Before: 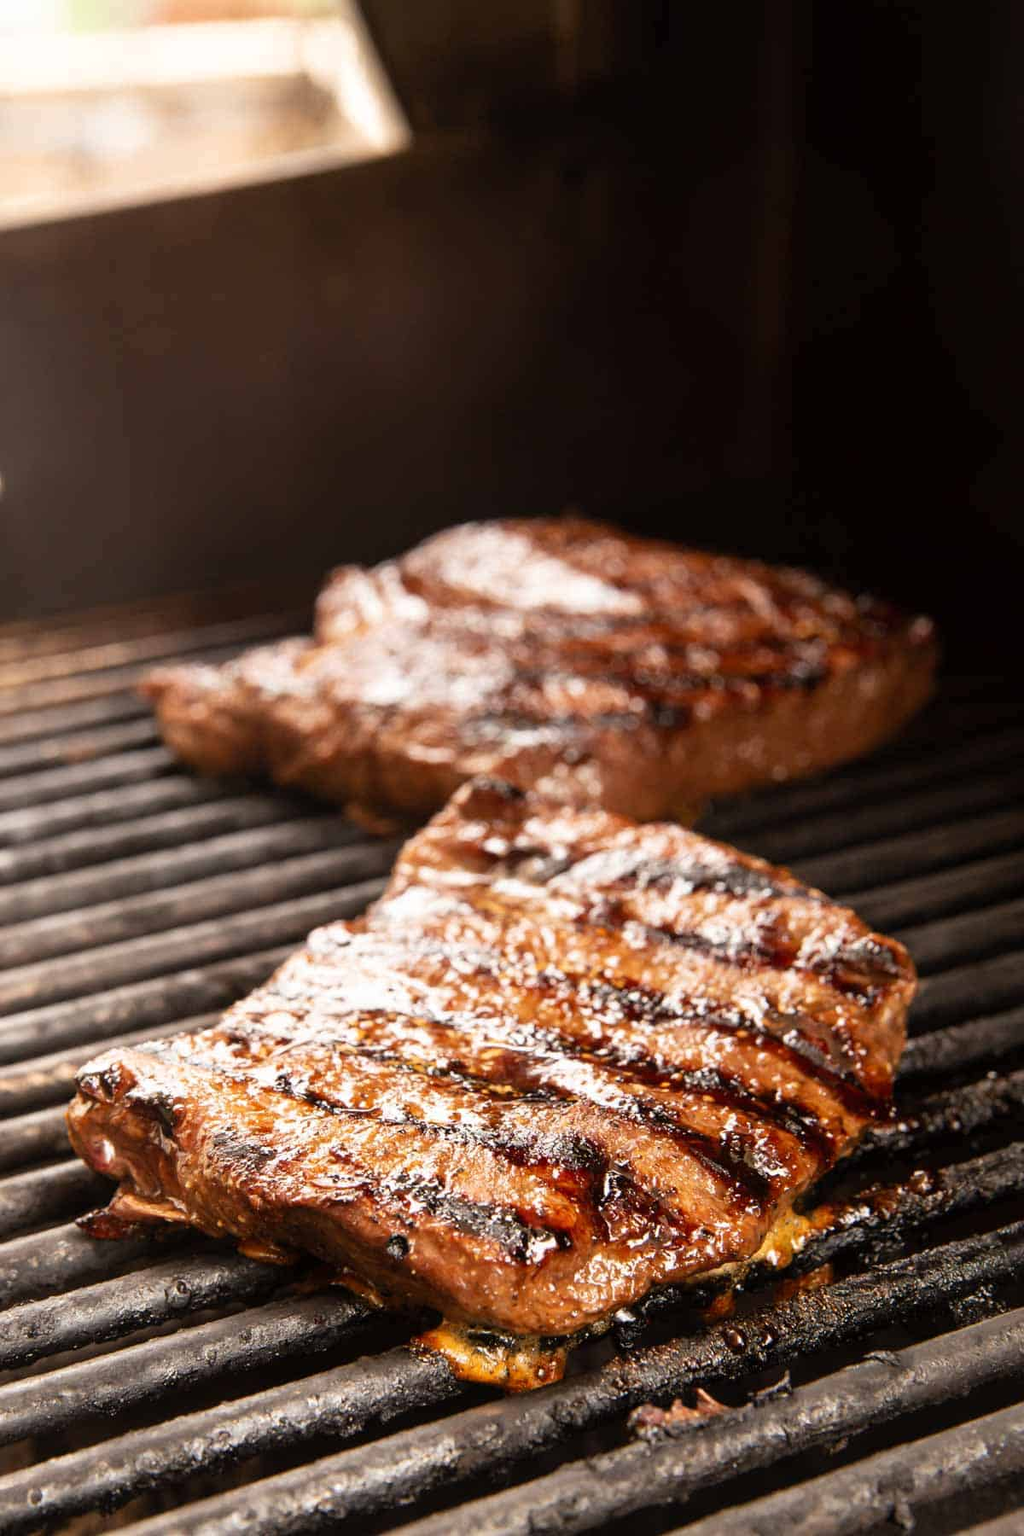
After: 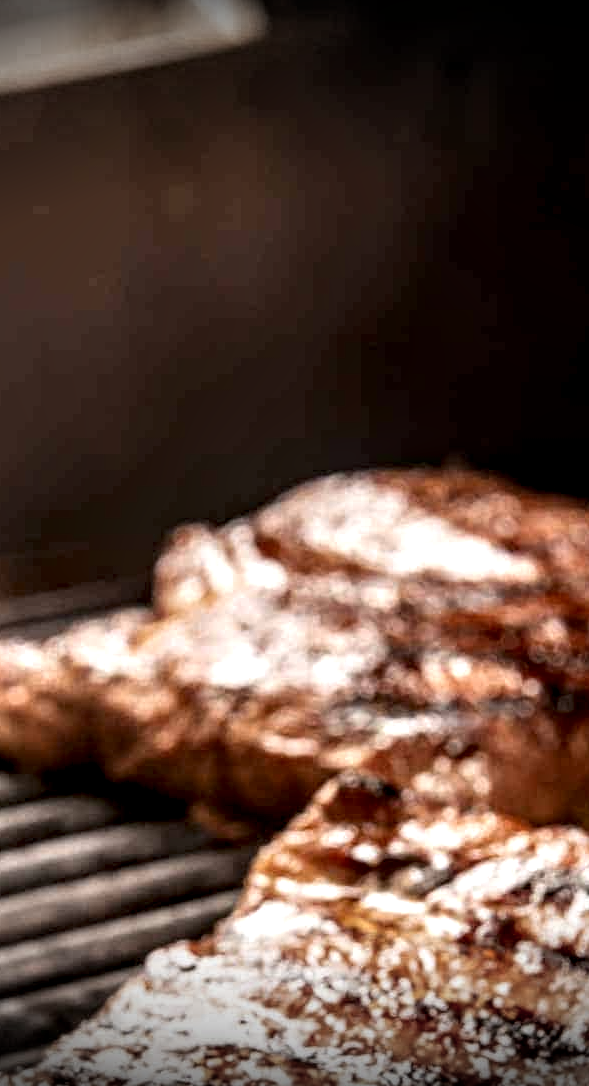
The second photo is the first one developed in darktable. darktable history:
crop: left 17.92%, top 7.691%, right 32.969%, bottom 31.93%
local contrast: highlights 16%, detail 187%
vignetting: fall-off start 100.31%, brightness -0.892, width/height ratio 1.319, unbound false
